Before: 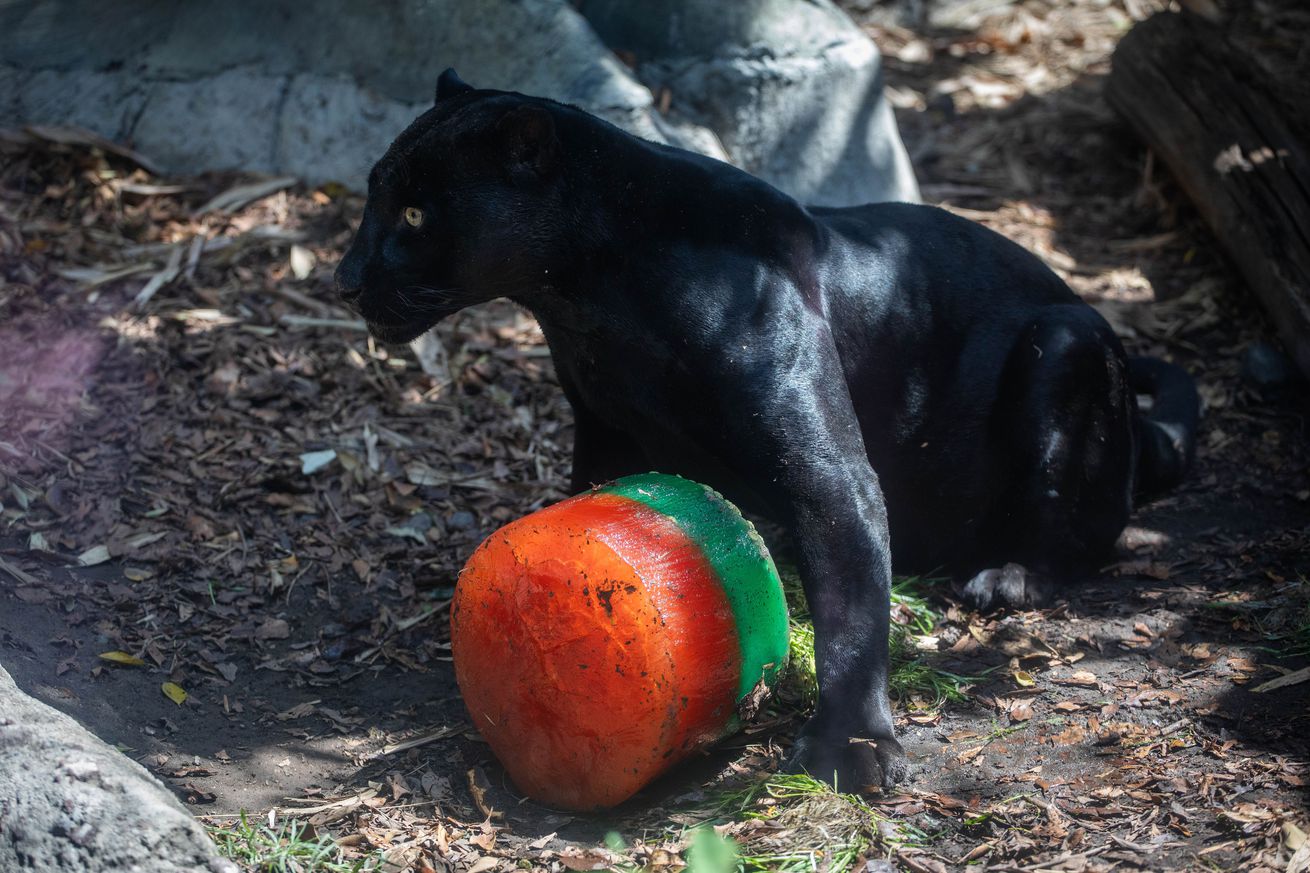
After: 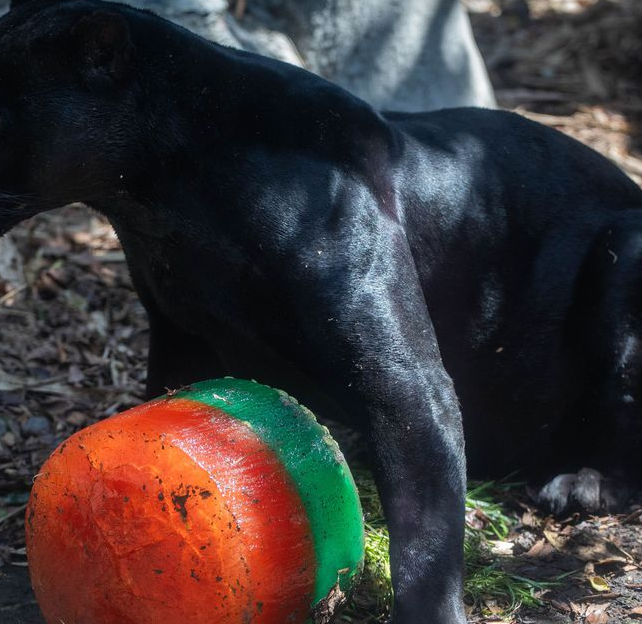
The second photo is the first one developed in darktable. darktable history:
crop: left 32.448%, top 10.942%, right 18.534%, bottom 17.544%
